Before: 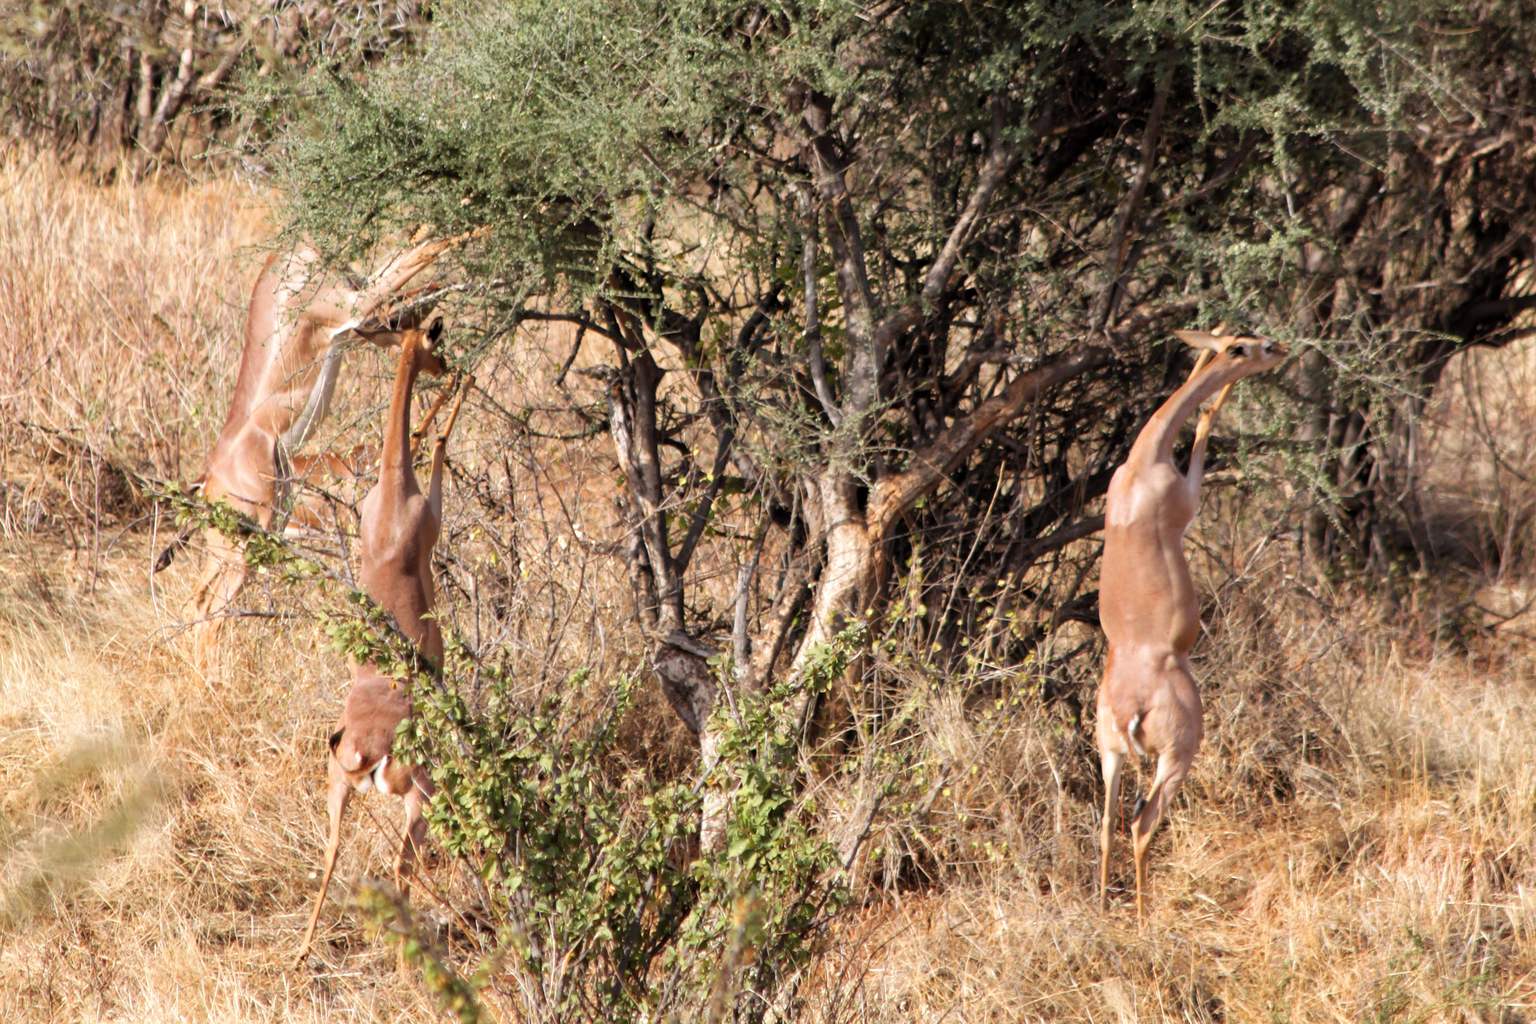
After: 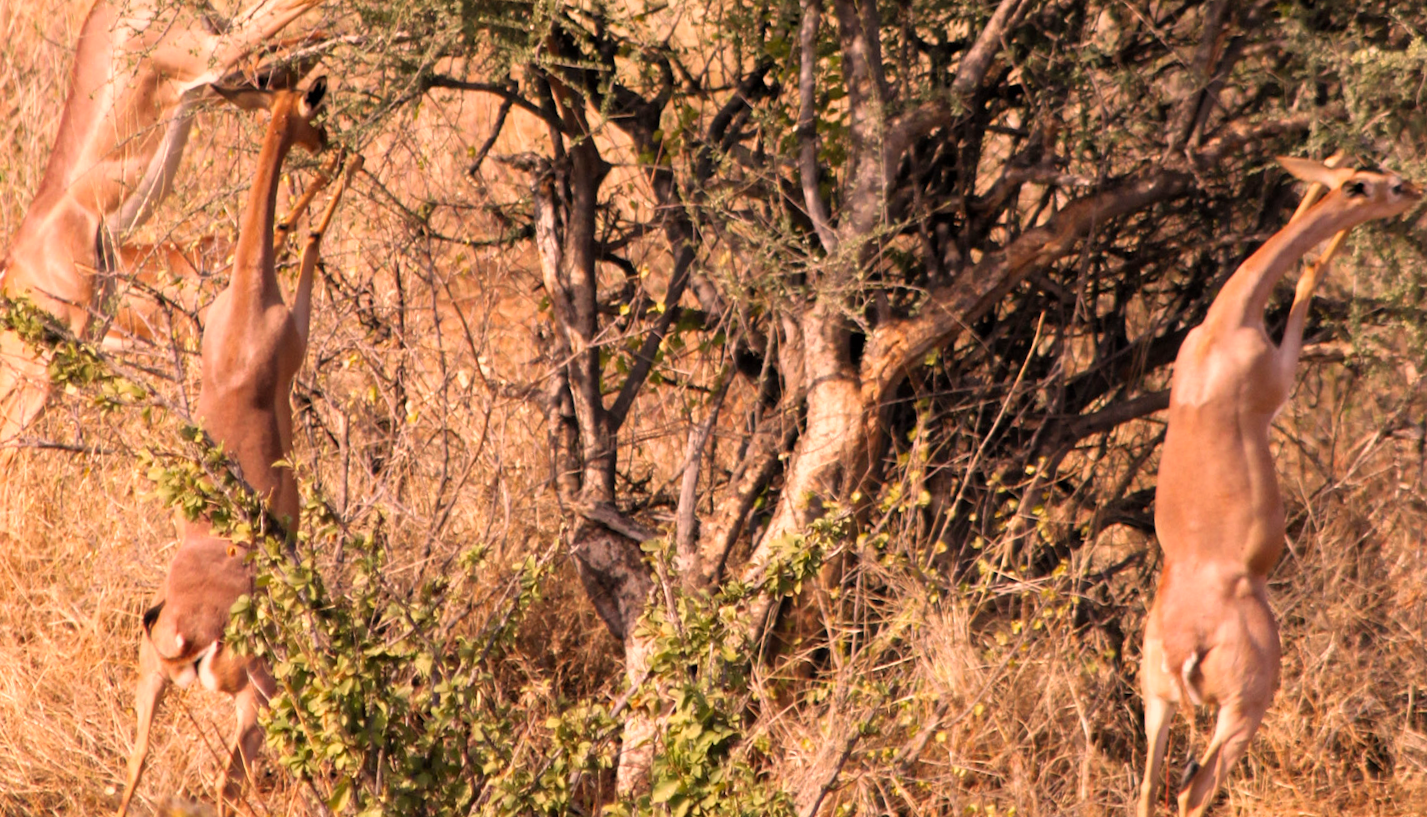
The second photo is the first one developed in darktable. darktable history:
color correction: highlights a* 21.26, highlights b* 19.43
crop and rotate: angle -3.77°, left 9.844%, top 20.652%, right 11.907%, bottom 12.105%
